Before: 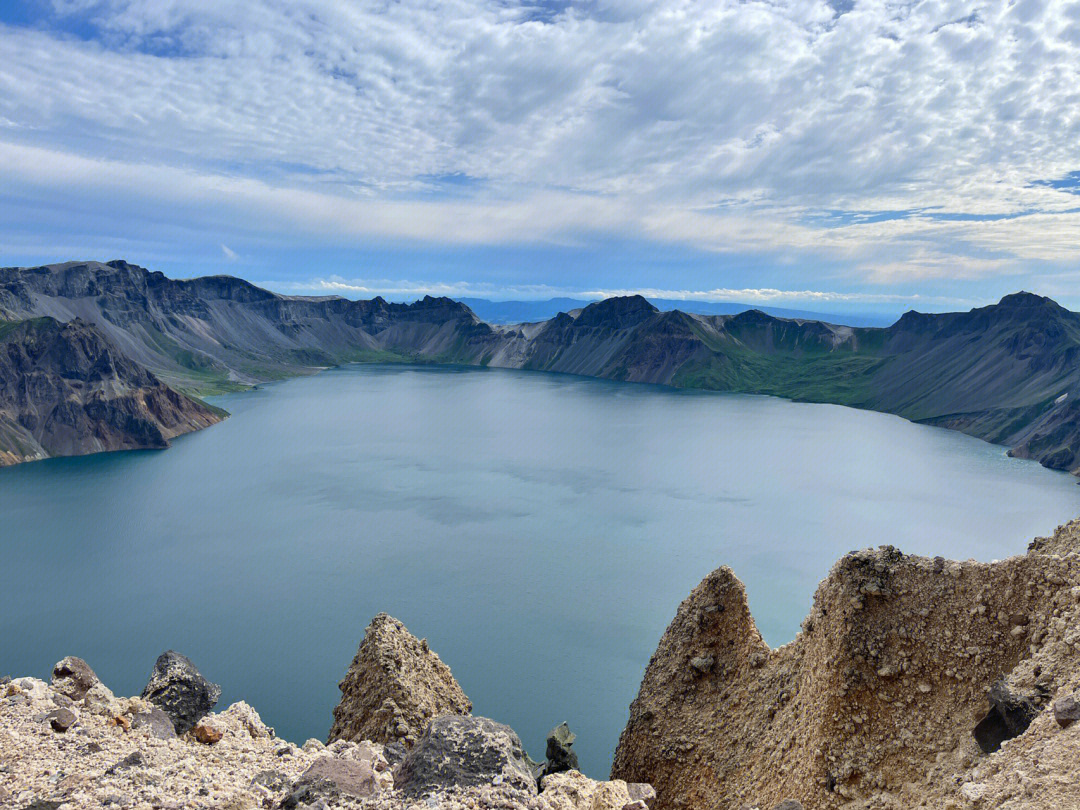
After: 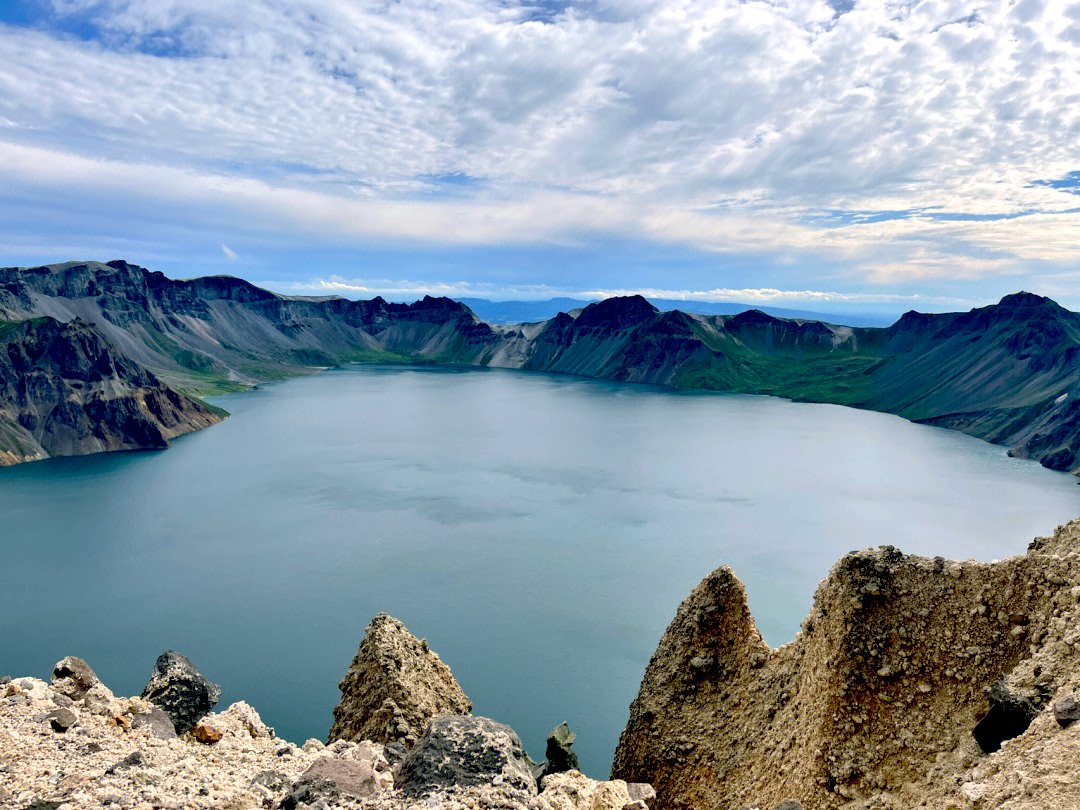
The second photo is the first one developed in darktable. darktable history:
color correction: highlights a* 4.02, highlights b* 4.98, shadows a* -7.55, shadows b* 4.98
exposure: black level correction 0.031, exposure 0.304 EV, compensate highlight preservation false
